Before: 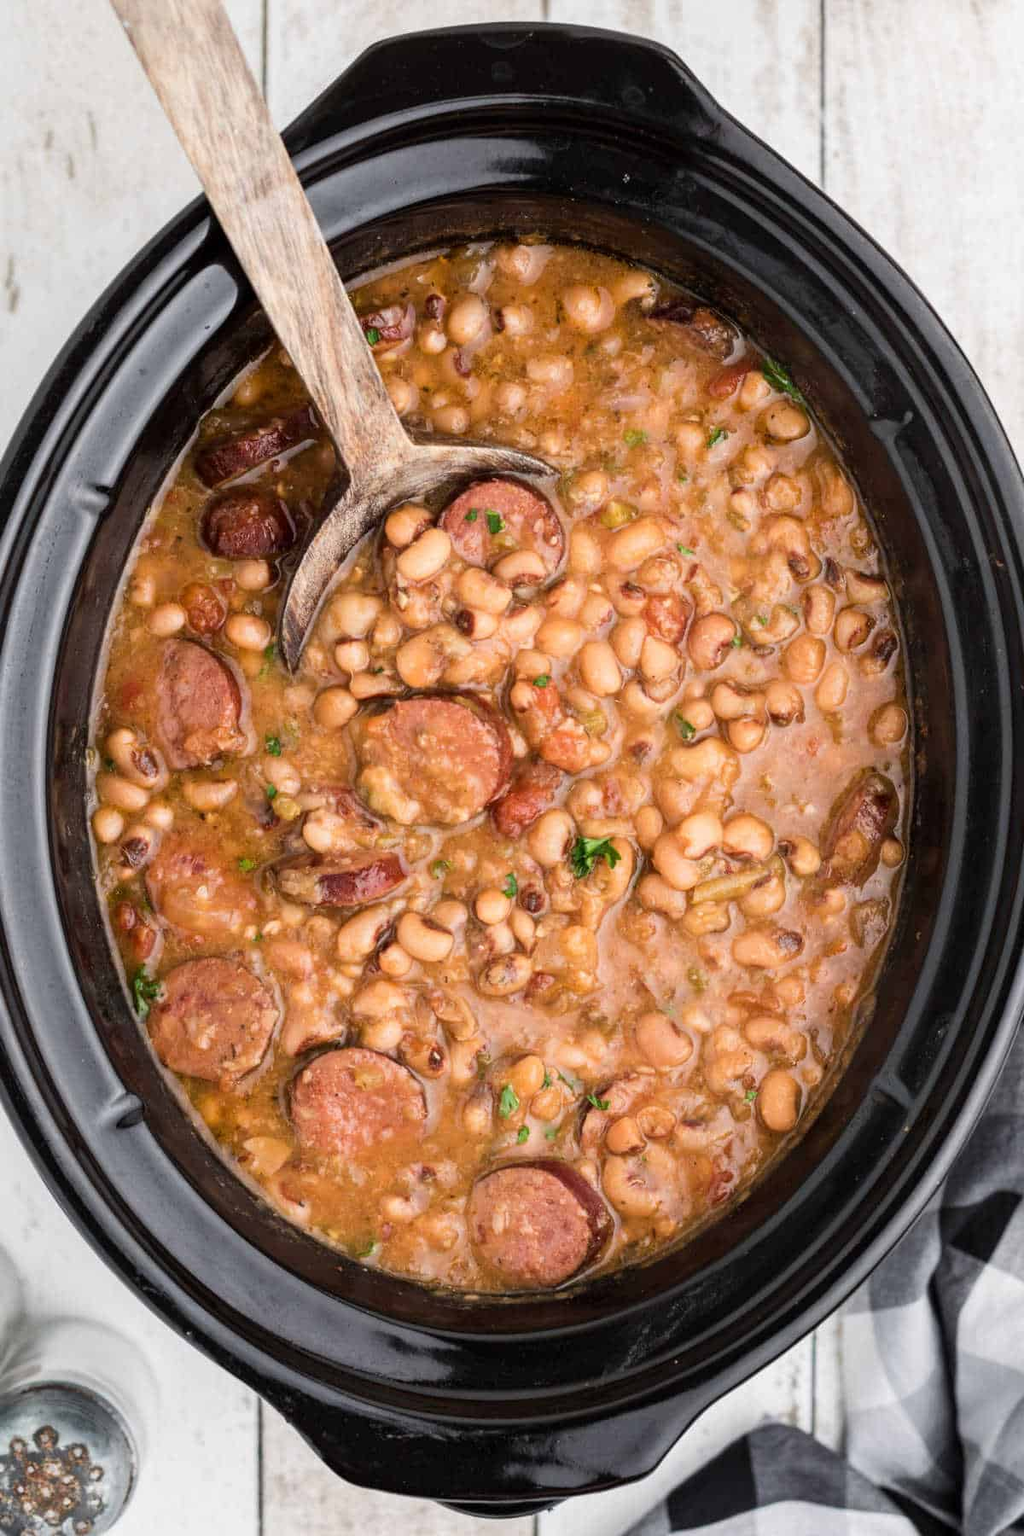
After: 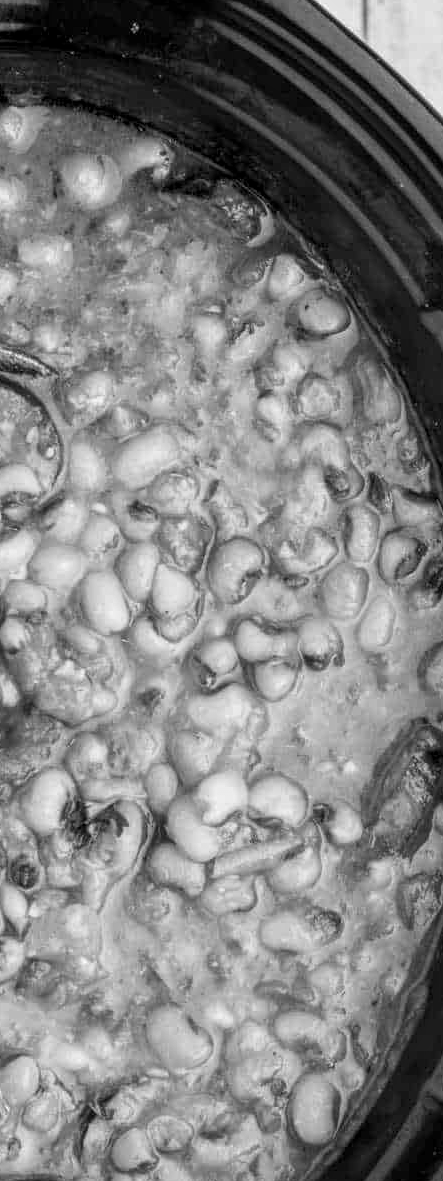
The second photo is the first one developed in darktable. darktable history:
monochrome: a 32, b 64, size 2.3
crop and rotate: left 49.936%, top 10.094%, right 13.136%, bottom 24.256%
local contrast: detail 130%
